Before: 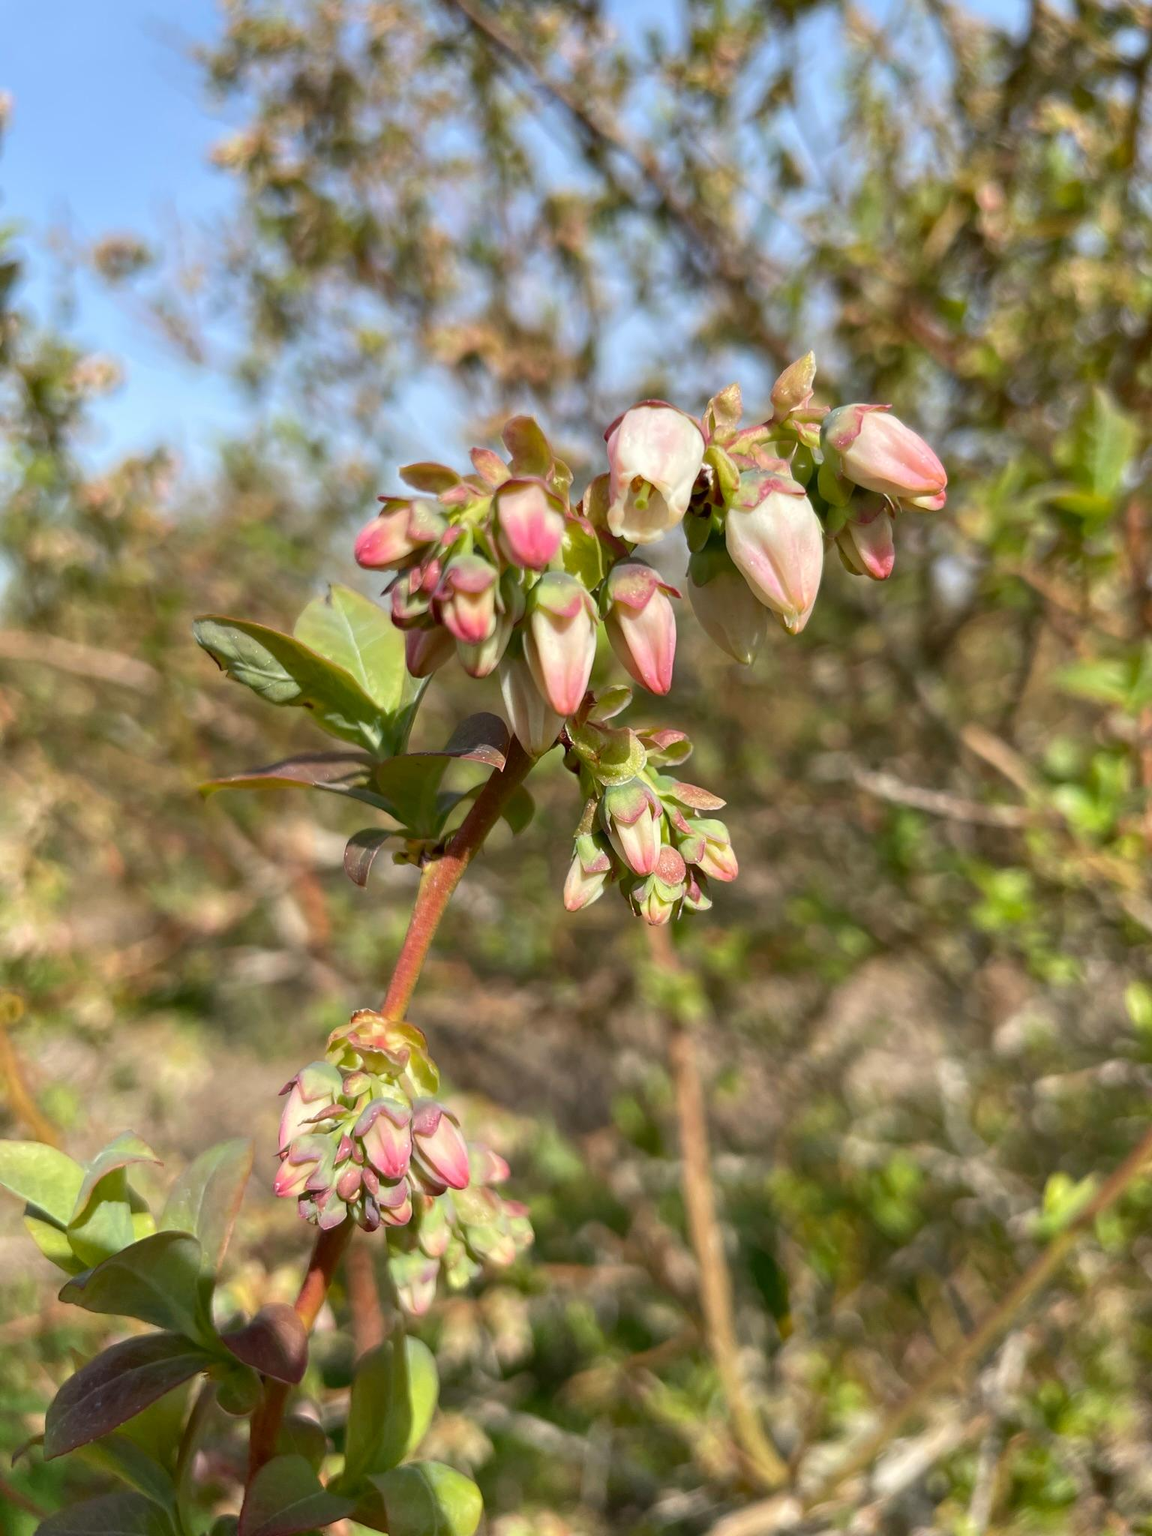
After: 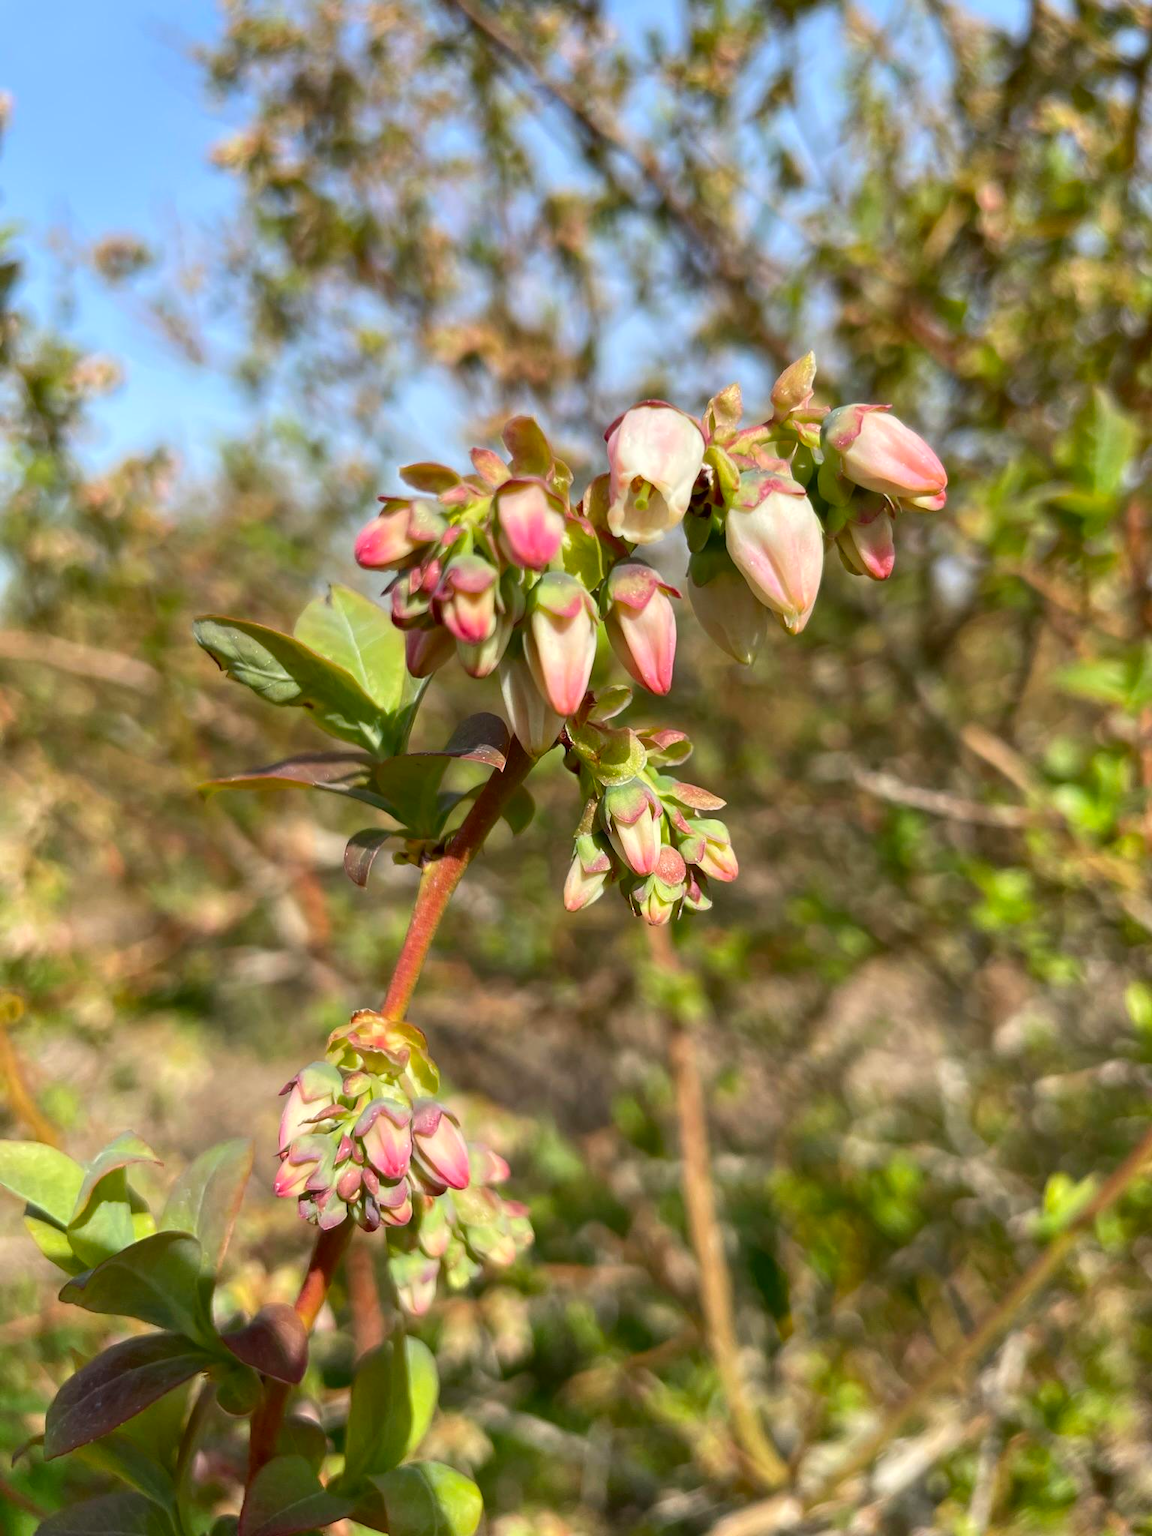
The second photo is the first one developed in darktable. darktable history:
tone equalizer: on, module defaults
contrast brightness saturation: contrast 0.08, saturation 0.2
